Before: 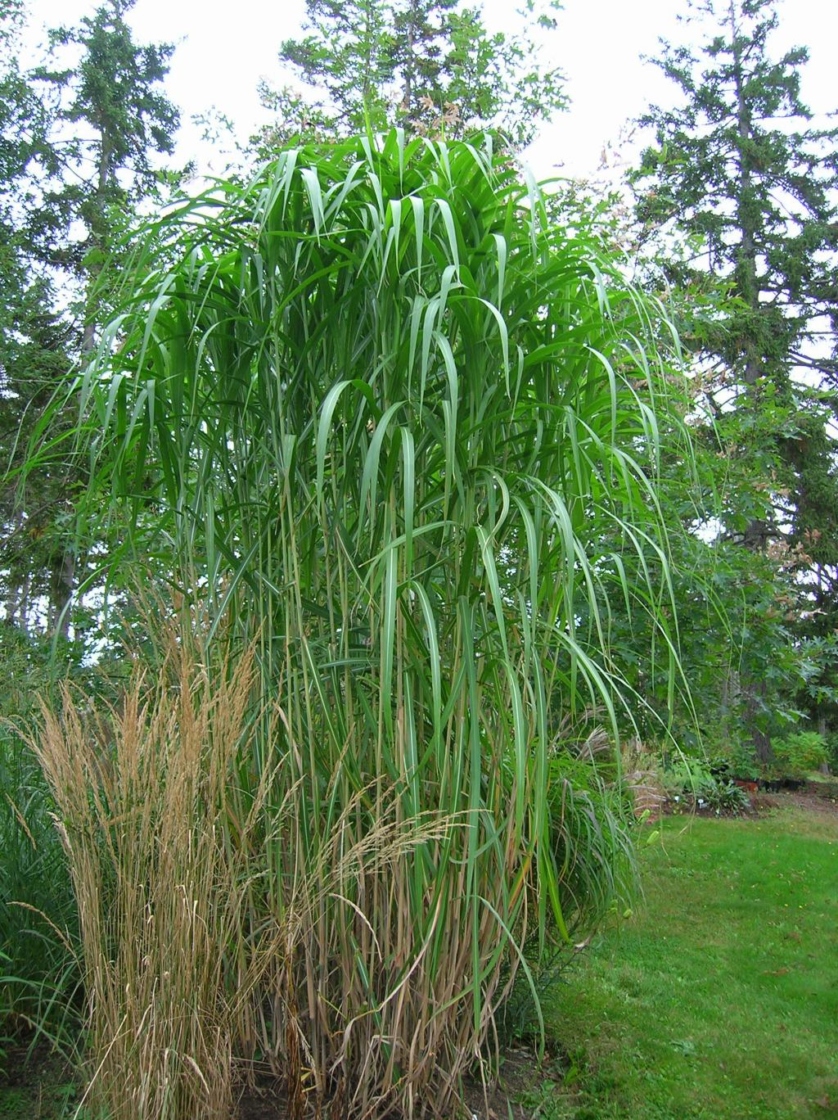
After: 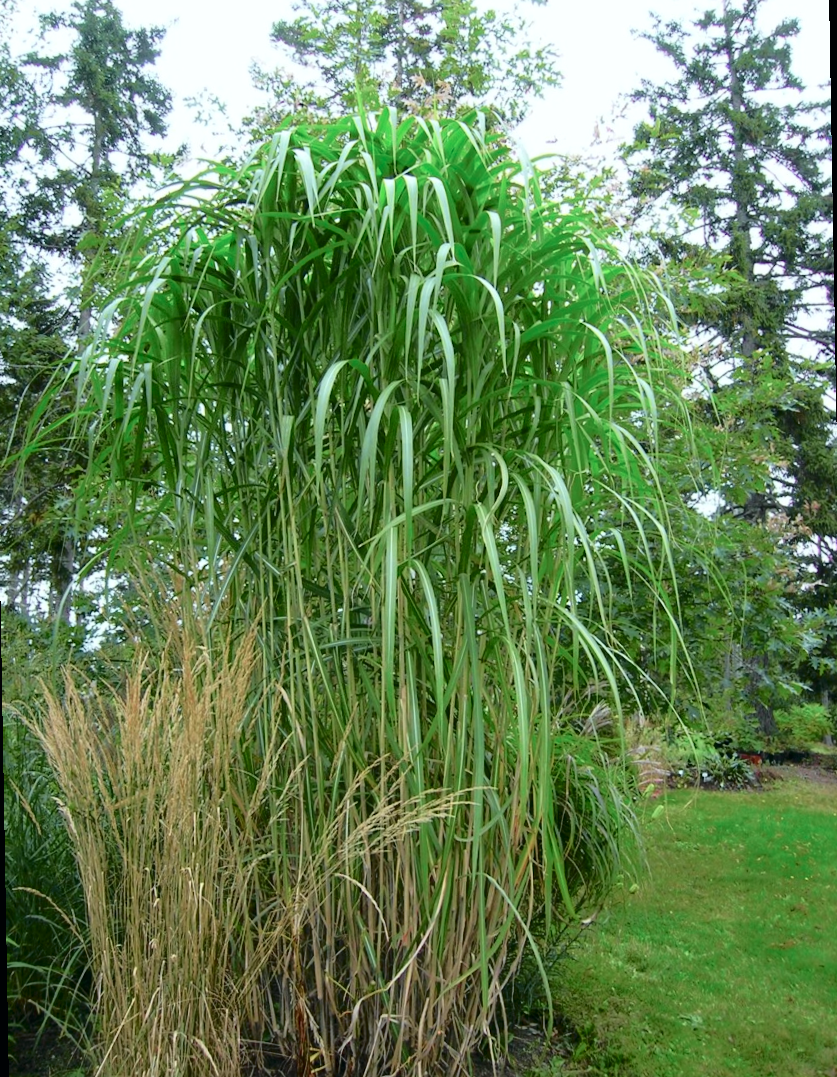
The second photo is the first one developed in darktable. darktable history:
tone curve: curves: ch0 [(0, 0) (0.081, 0.044) (0.192, 0.125) (0.283, 0.238) (0.416, 0.449) (0.495, 0.524) (0.686, 0.743) (0.826, 0.865) (0.978, 0.988)]; ch1 [(0, 0) (0.161, 0.092) (0.35, 0.33) (0.392, 0.392) (0.427, 0.426) (0.479, 0.472) (0.505, 0.497) (0.521, 0.514) (0.547, 0.568) (0.579, 0.597) (0.625, 0.627) (0.678, 0.733) (1, 1)]; ch2 [(0, 0) (0.346, 0.362) (0.404, 0.427) (0.502, 0.495) (0.531, 0.523) (0.549, 0.554) (0.582, 0.596) (0.629, 0.642) (0.717, 0.678) (1, 1)], color space Lab, independent channels, preserve colors none
rotate and perspective: rotation -1°, crop left 0.011, crop right 0.989, crop top 0.025, crop bottom 0.975
